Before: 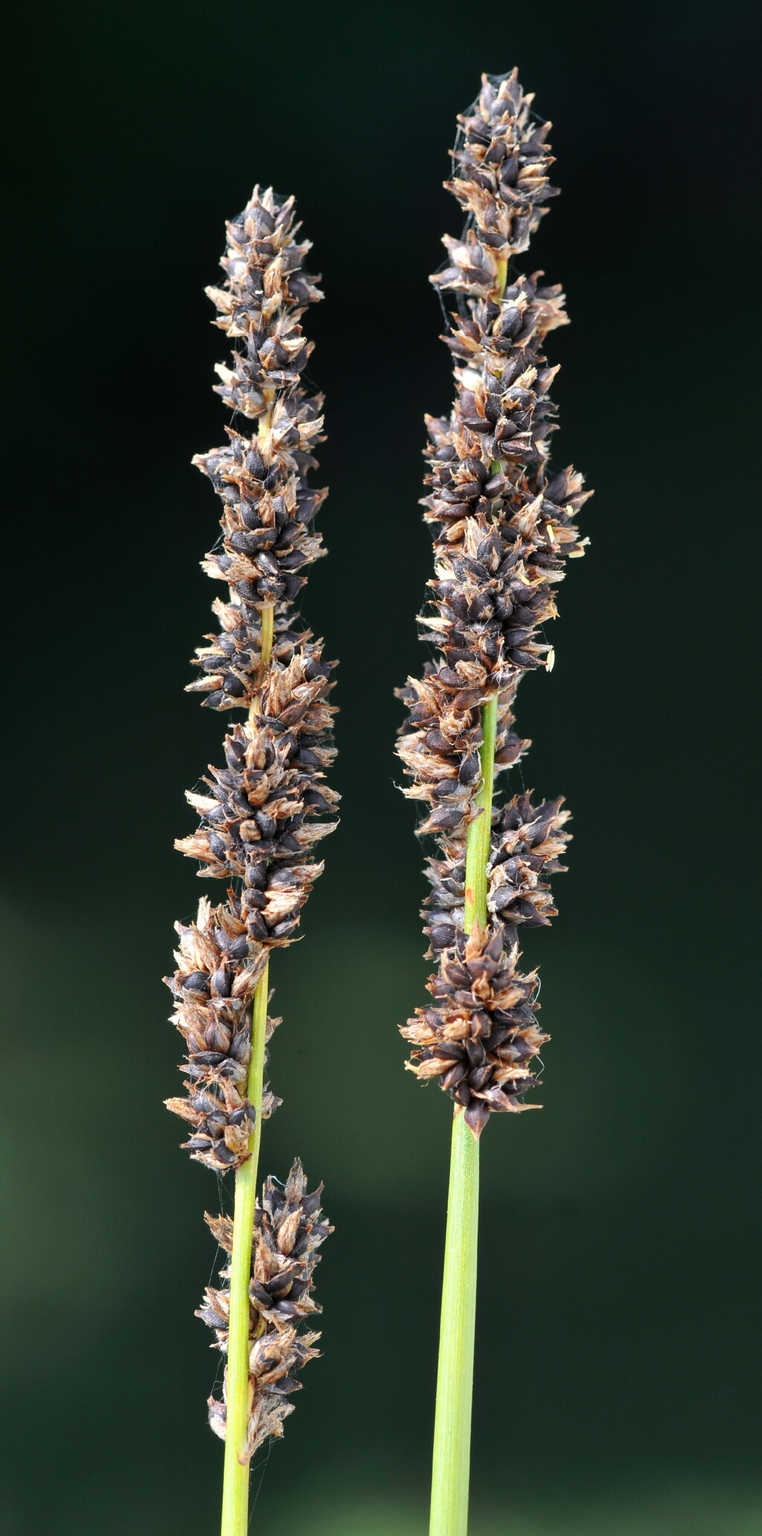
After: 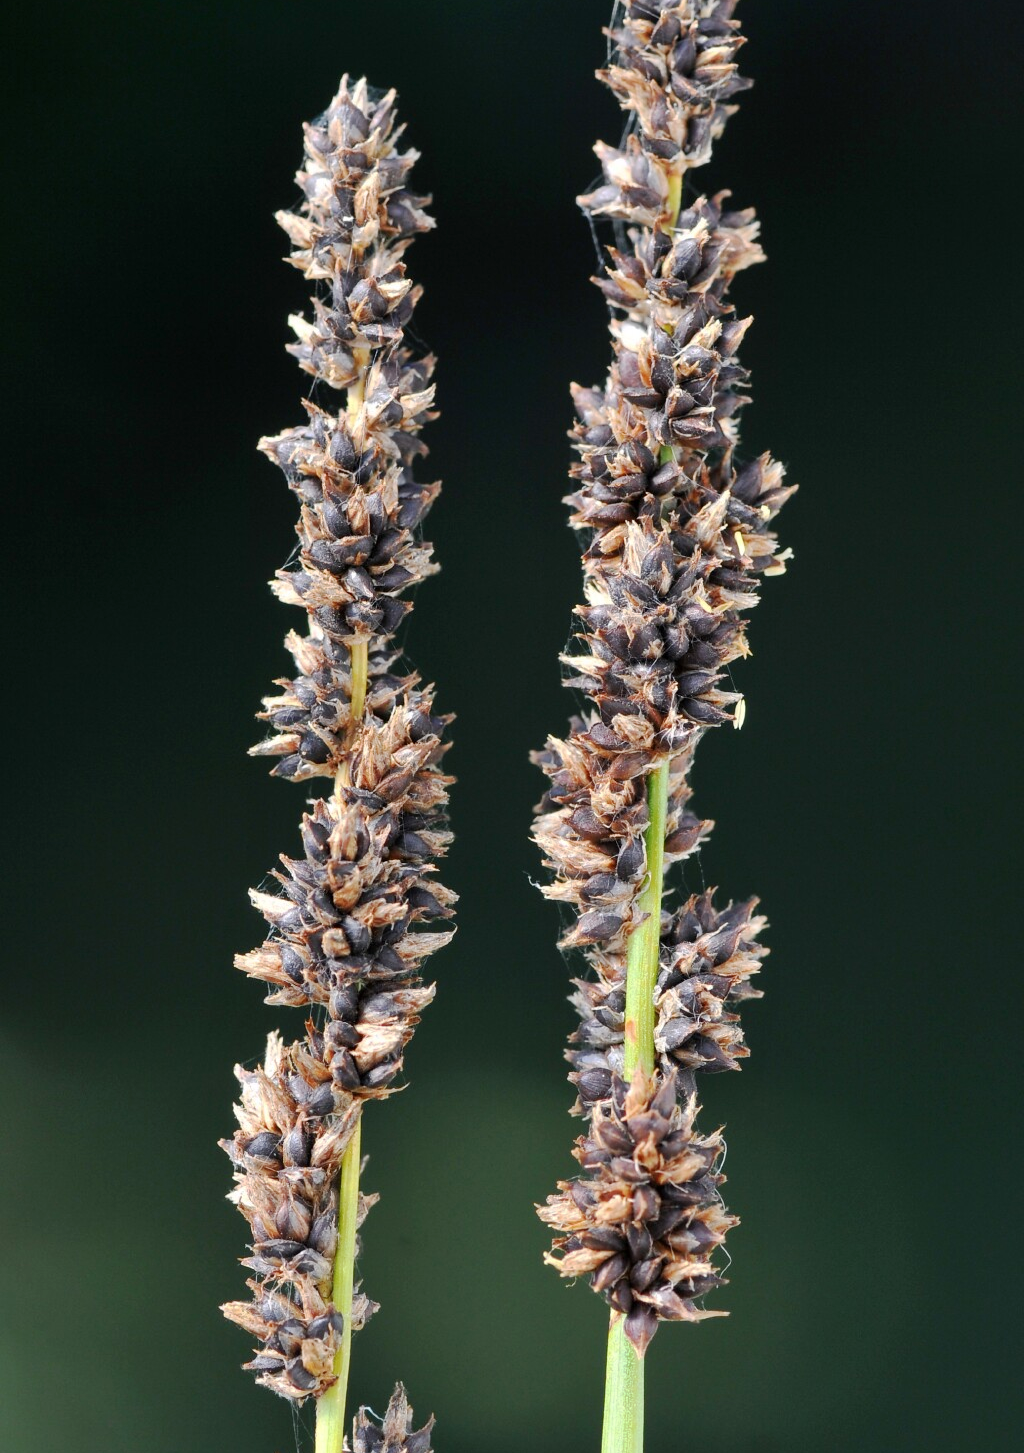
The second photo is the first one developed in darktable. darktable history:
base curve: curves: ch0 [(0, 0) (0.262, 0.32) (0.722, 0.705) (1, 1)], preserve colors none
crop and rotate: top 8.431%, bottom 21.162%
